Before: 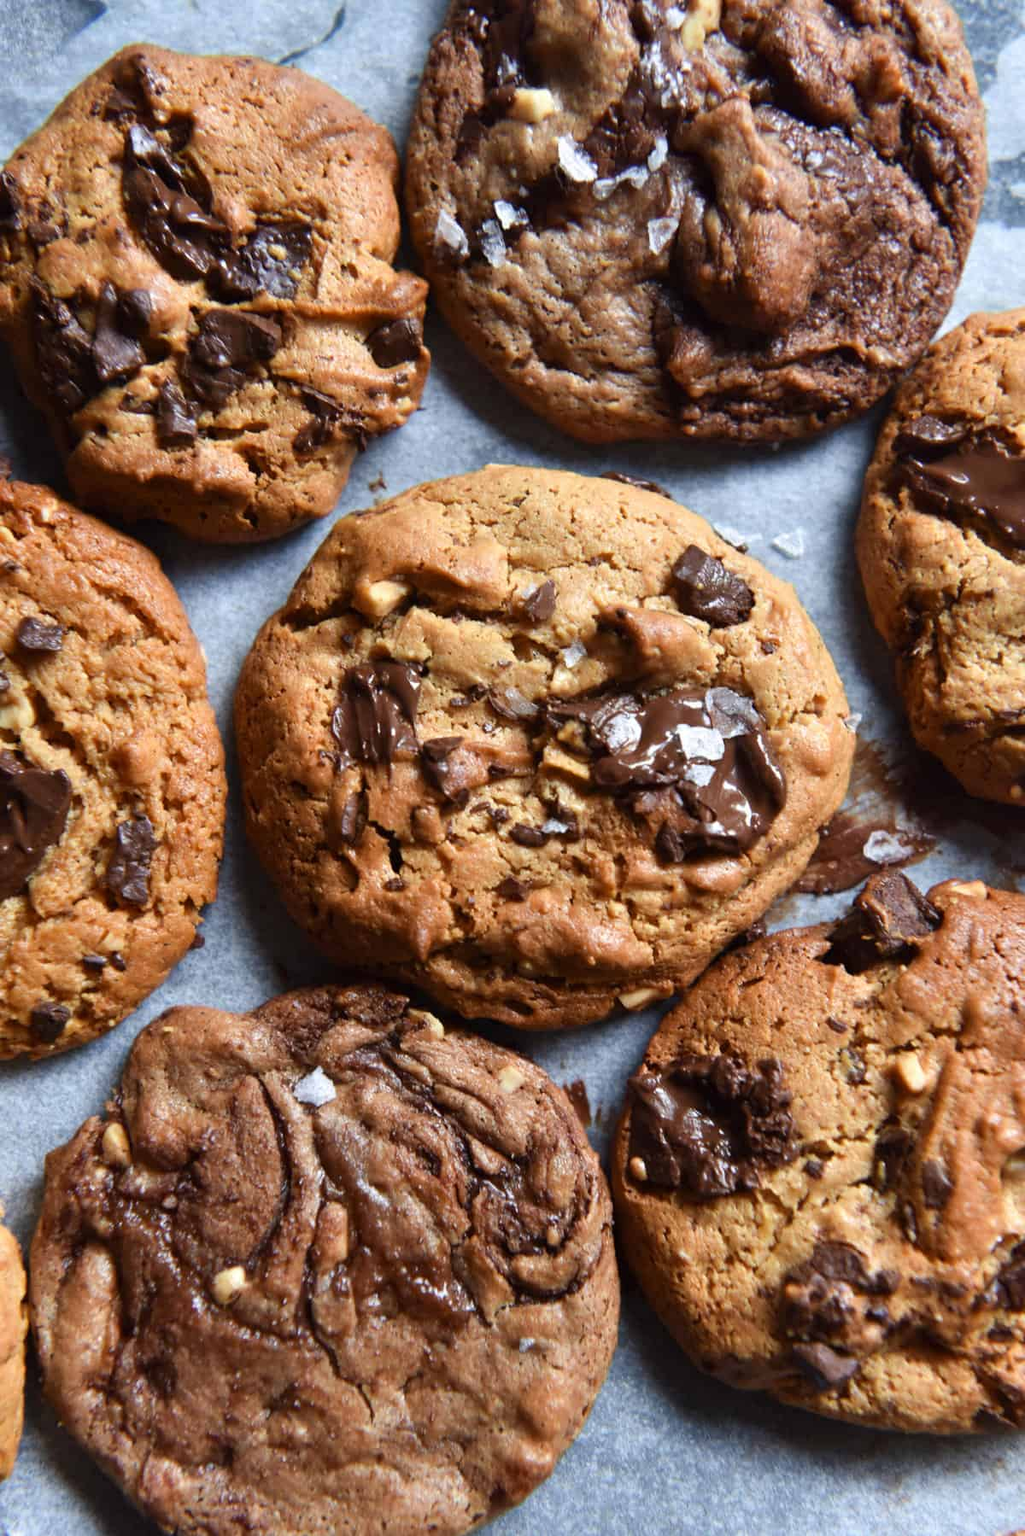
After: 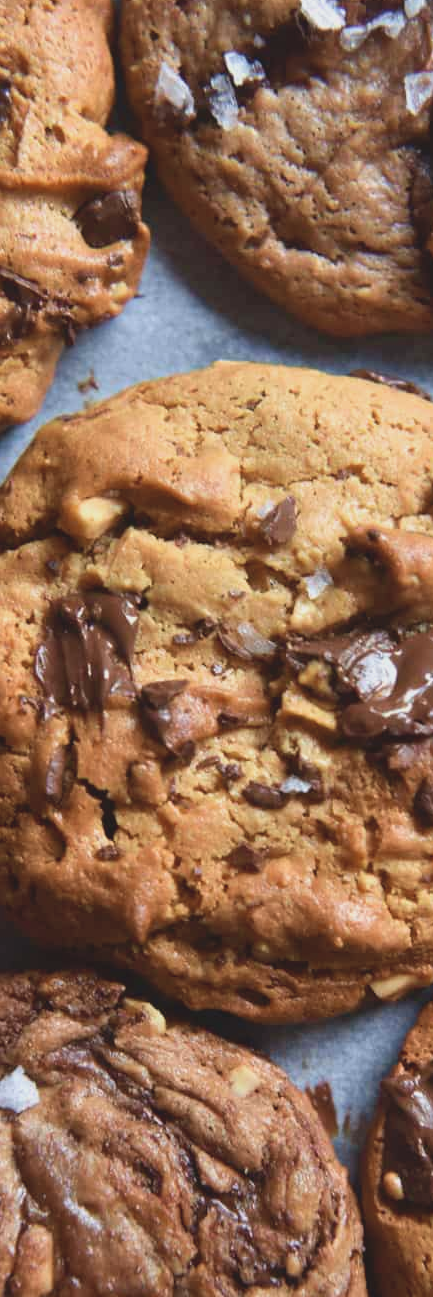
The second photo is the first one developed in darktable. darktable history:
contrast brightness saturation: contrast -0.154, brightness 0.048, saturation -0.132
velvia: on, module defaults
crop and rotate: left 29.552%, top 10.201%, right 34.363%, bottom 17.651%
